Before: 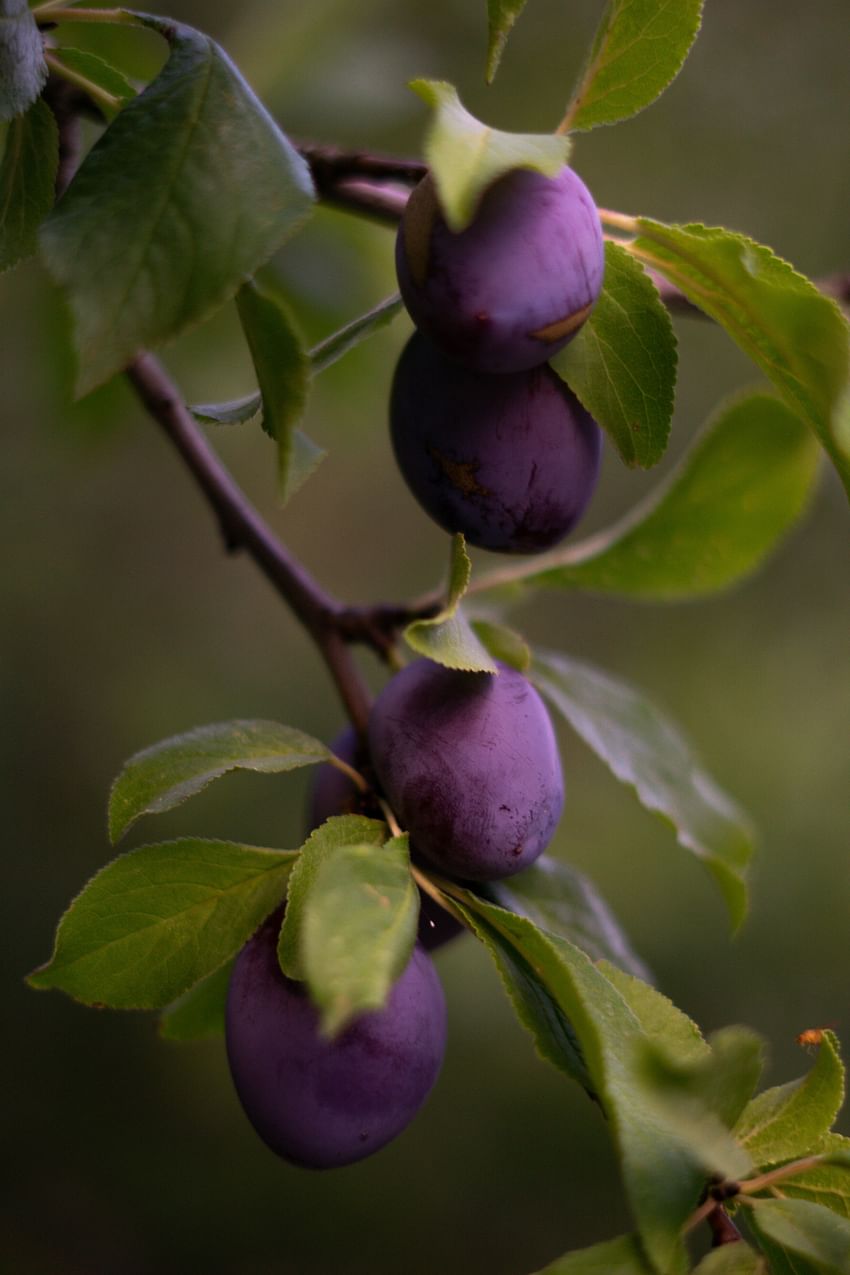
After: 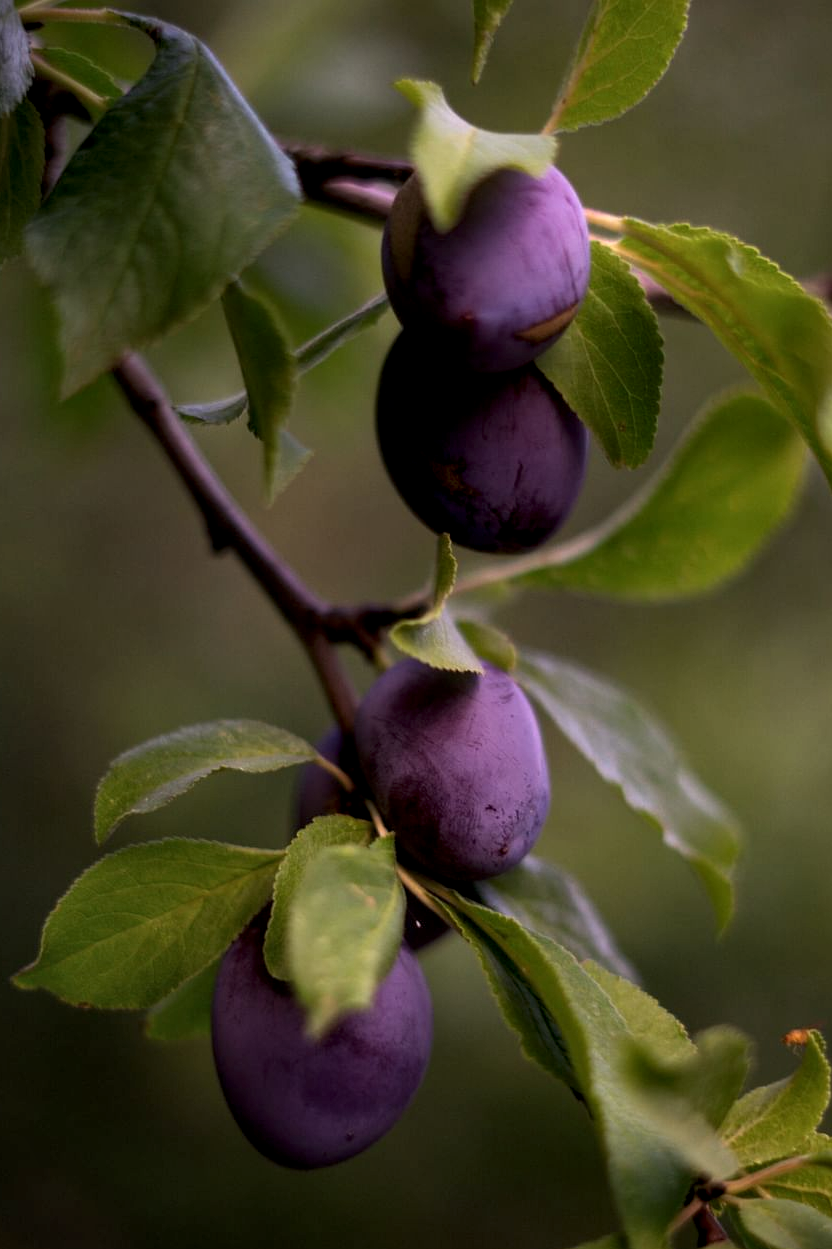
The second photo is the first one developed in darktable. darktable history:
crop: left 1.743%, right 0.268%, bottom 2.011%
local contrast: highlights 35%, detail 135%
